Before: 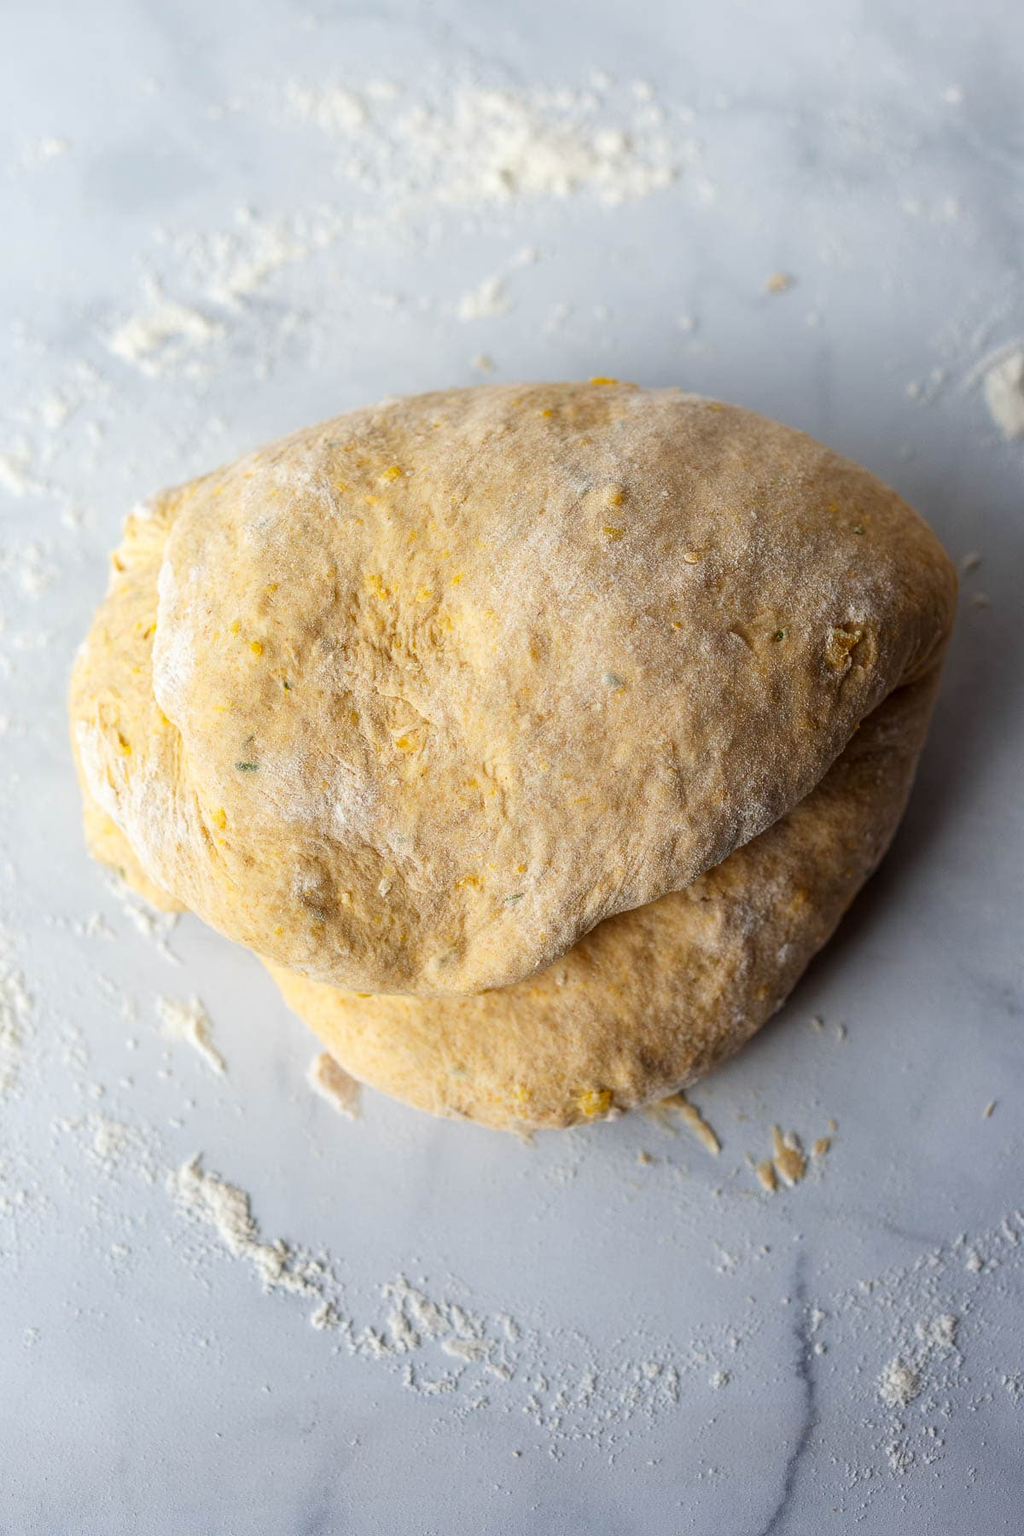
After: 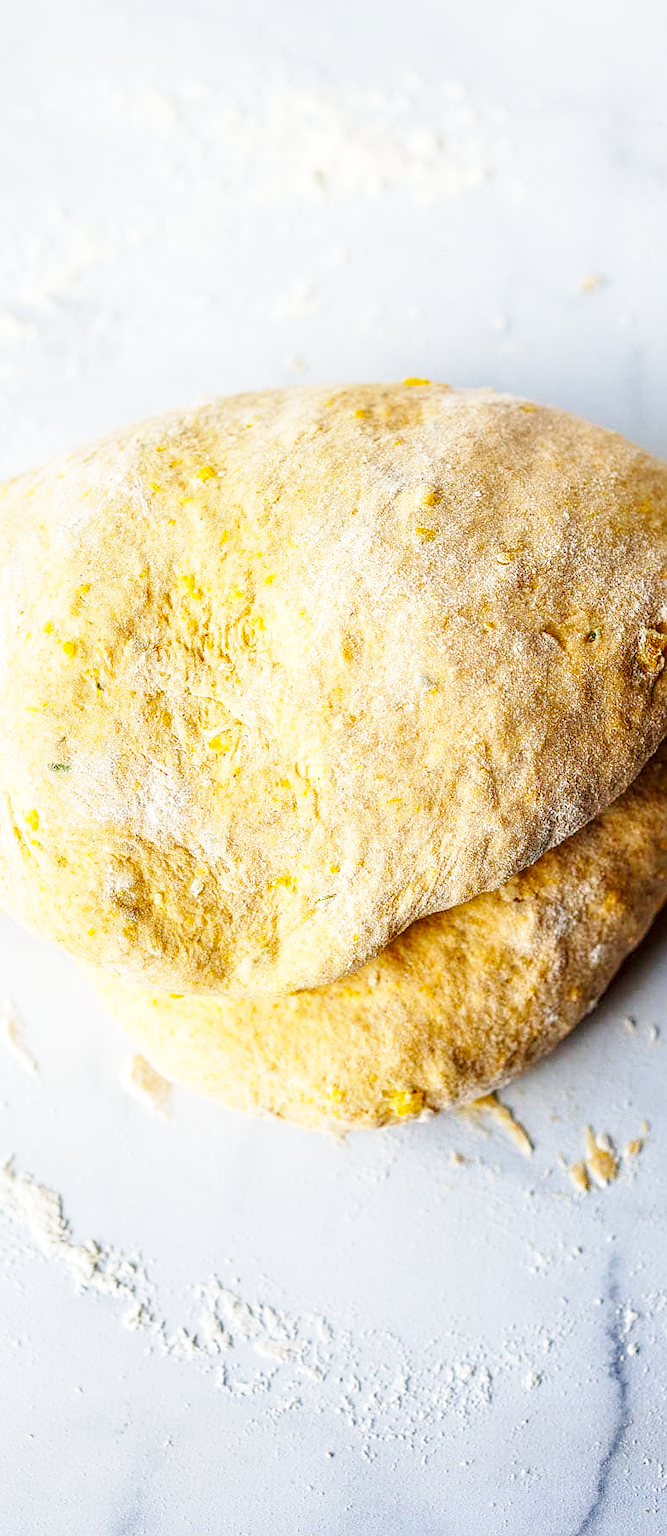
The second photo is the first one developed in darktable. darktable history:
color balance rgb: shadows lift › chroma 1.001%, shadows lift › hue 214.52°, perceptual saturation grading › global saturation 19.544%, contrast -9.951%
local contrast: detail 130%
sharpen: on, module defaults
crop and rotate: left 18.407%, right 16.378%
base curve: curves: ch0 [(0, 0) (0.018, 0.026) (0.143, 0.37) (0.33, 0.731) (0.458, 0.853) (0.735, 0.965) (0.905, 0.986) (1, 1)], preserve colors none
